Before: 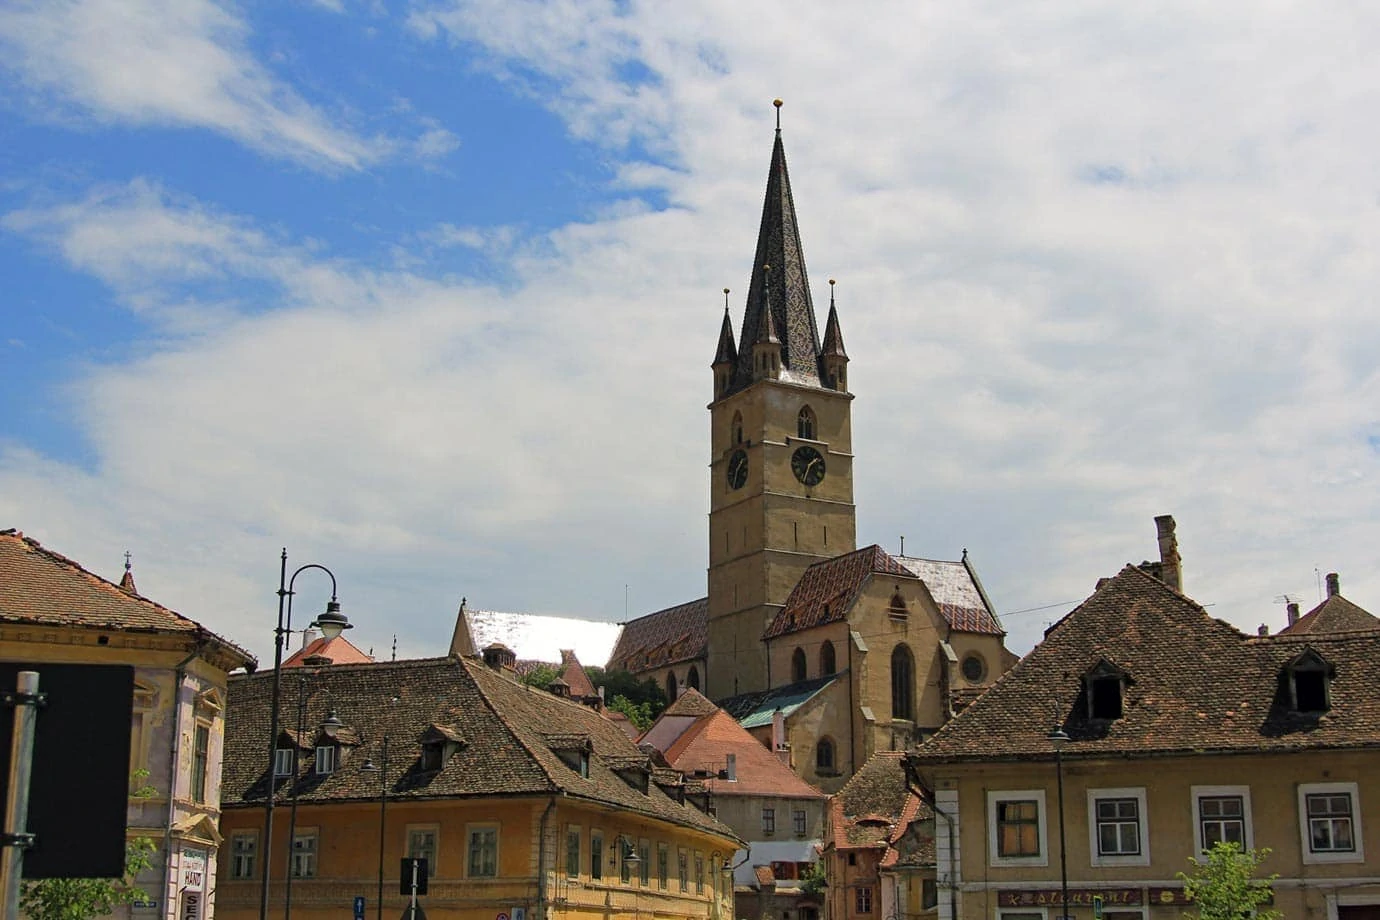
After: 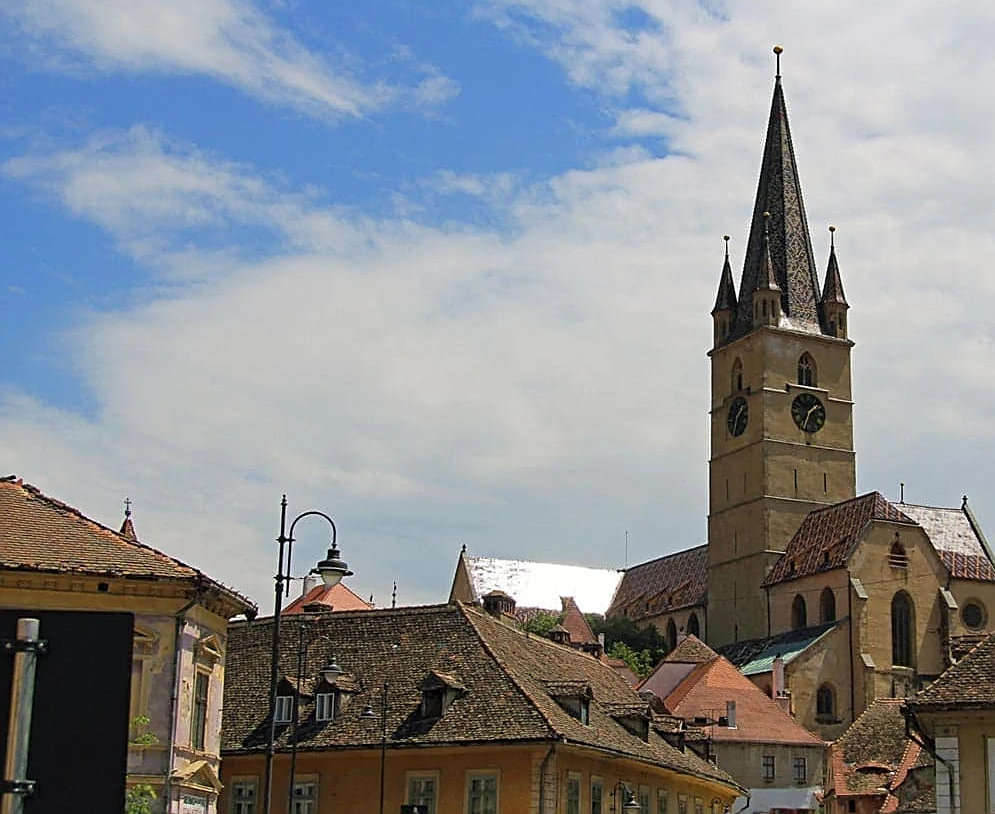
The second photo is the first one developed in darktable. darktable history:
sharpen: on, module defaults
crop: top 5.793%, right 27.886%, bottom 5.686%
